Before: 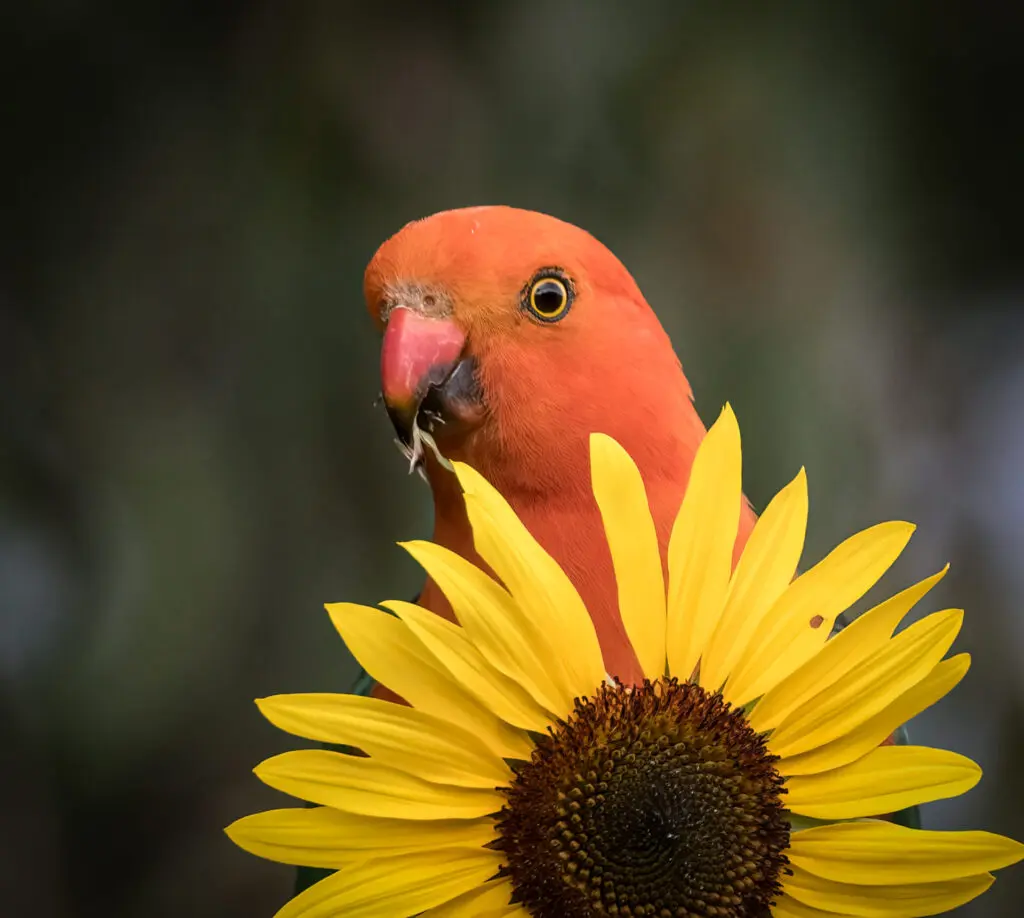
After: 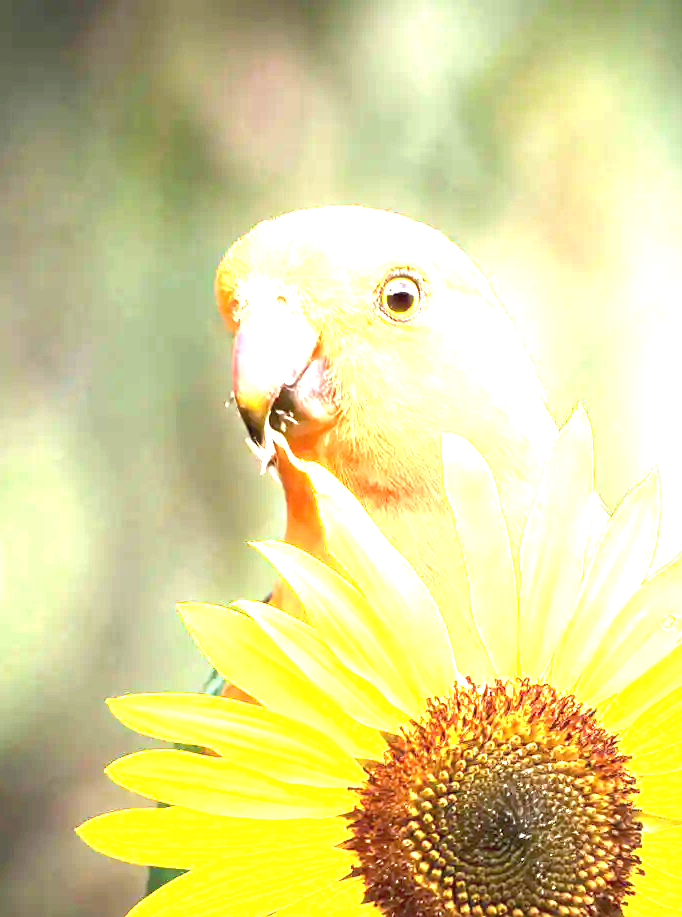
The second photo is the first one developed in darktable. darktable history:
exposure: black level correction 0, exposure 4.091 EV, compensate exposure bias true, compensate highlight preservation false
crop and rotate: left 14.506%, right 18.814%
